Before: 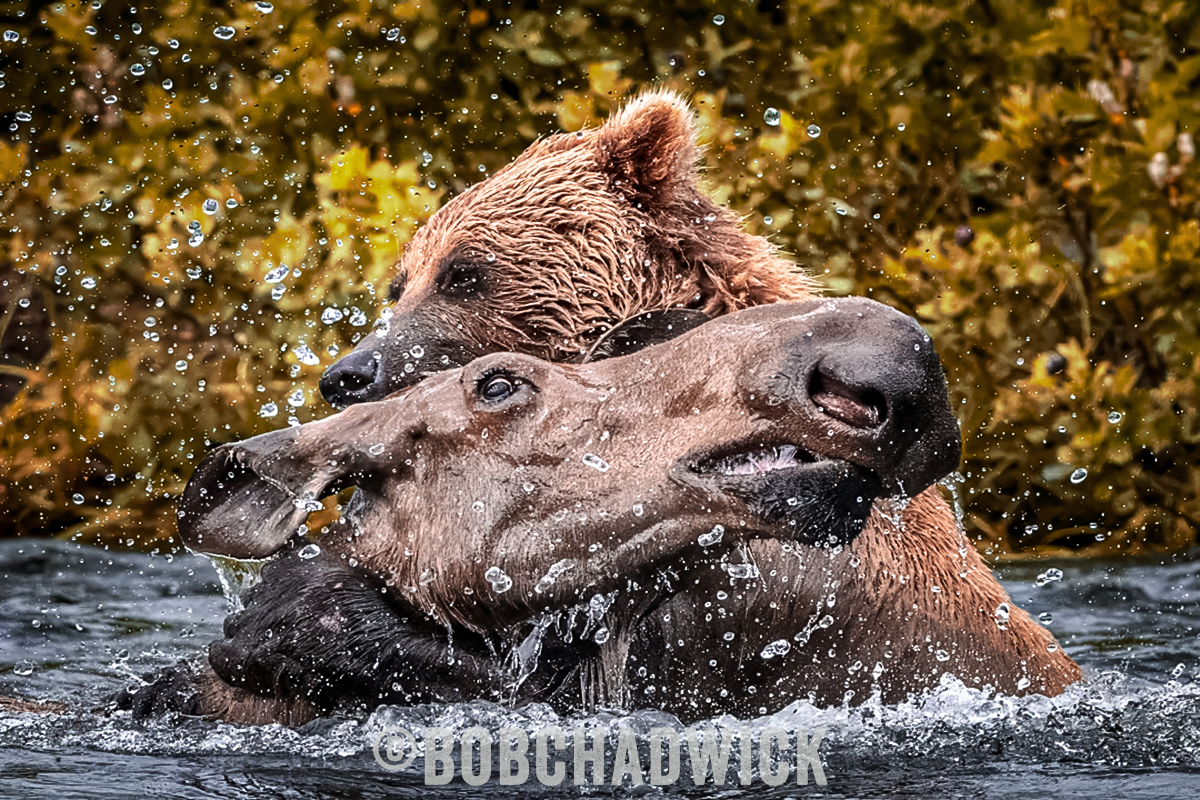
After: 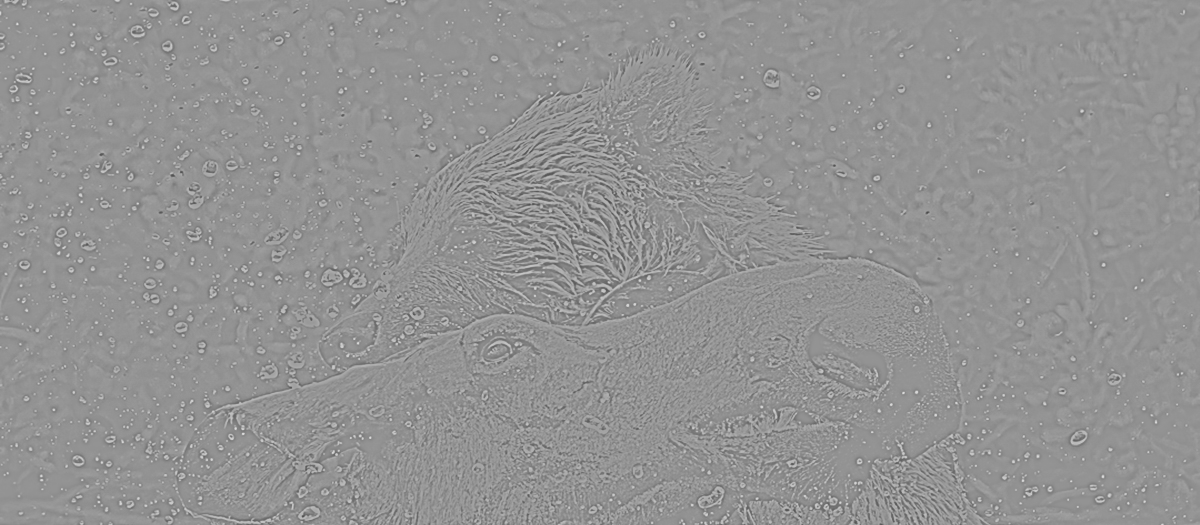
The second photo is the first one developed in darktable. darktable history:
highpass: sharpness 5.84%, contrast boost 8.44%
base curve: curves: ch0 [(0, 0) (0.036, 0.025) (0.121, 0.166) (0.206, 0.329) (0.605, 0.79) (1, 1)], preserve colors none
tone equalizer: on, module defaults
white balance: red 0.986, blue 1.01
crop and rotate: top 4.848%, bottom 29.503%
contrast brightness saturation: contrast 0.04, saturation 0.07
